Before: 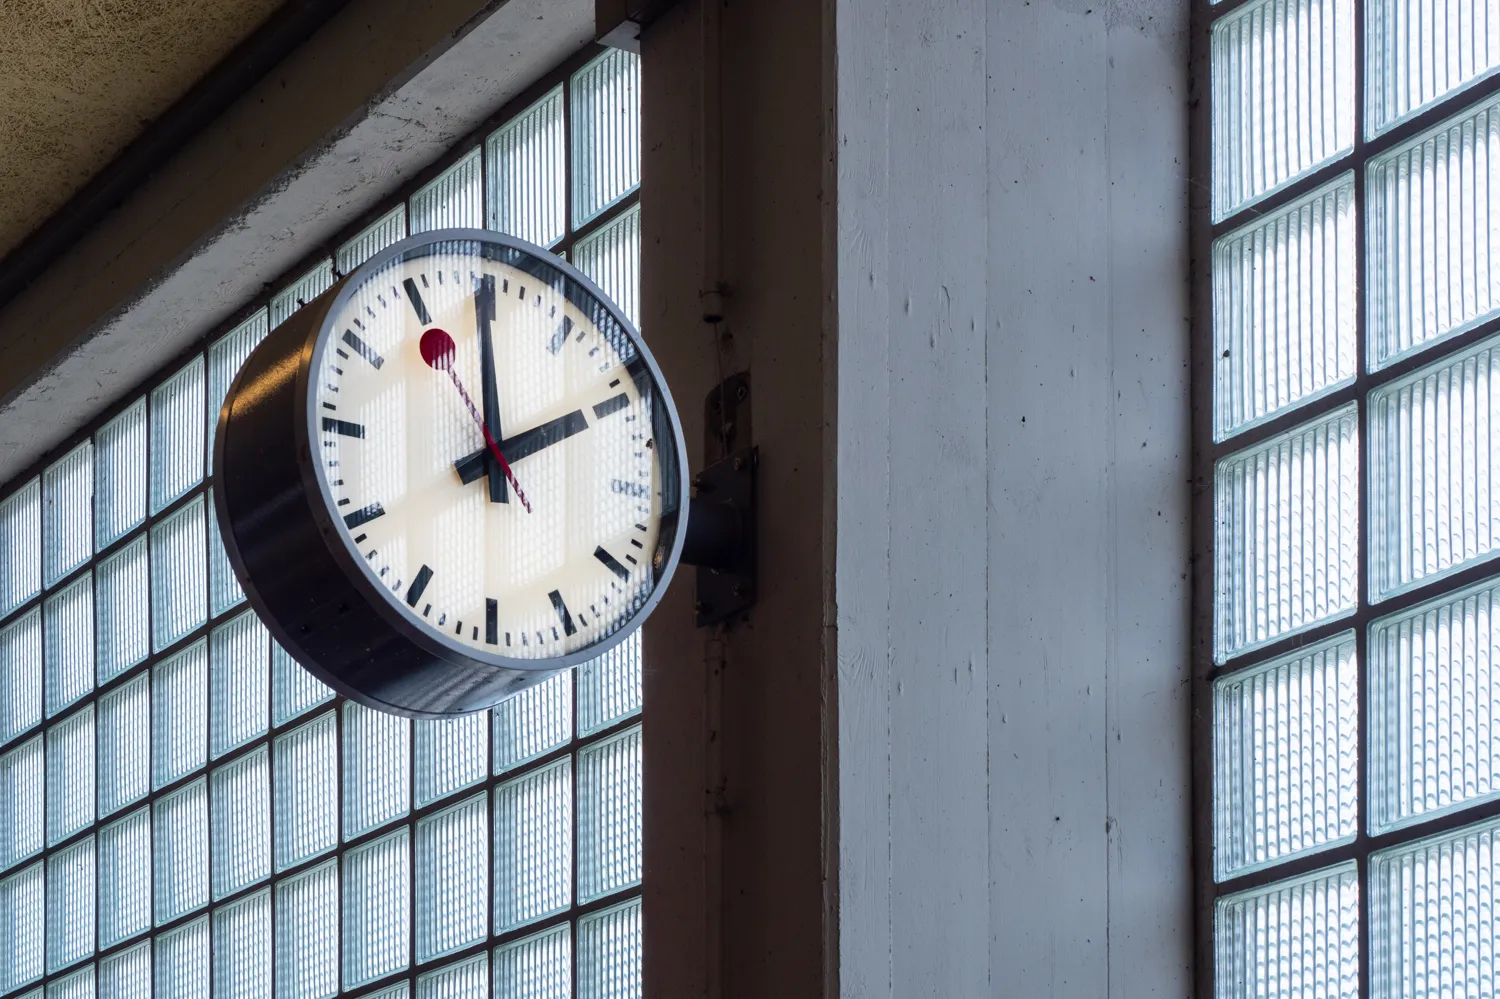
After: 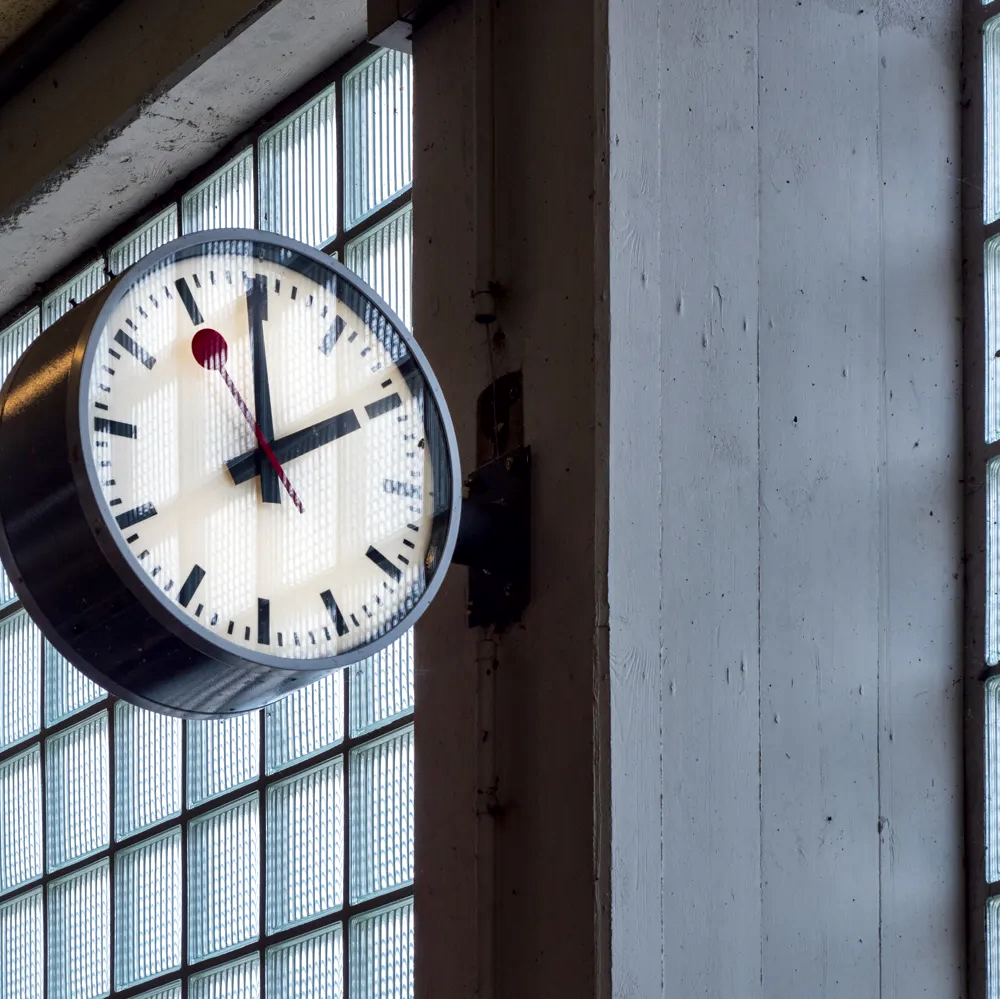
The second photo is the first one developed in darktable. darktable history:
local contrast: mode bilateral grid, contrast 24, coarseness 59, detail 152%, midtone range 0.2
crop and rotate: left 15.323%, right 17.984%
